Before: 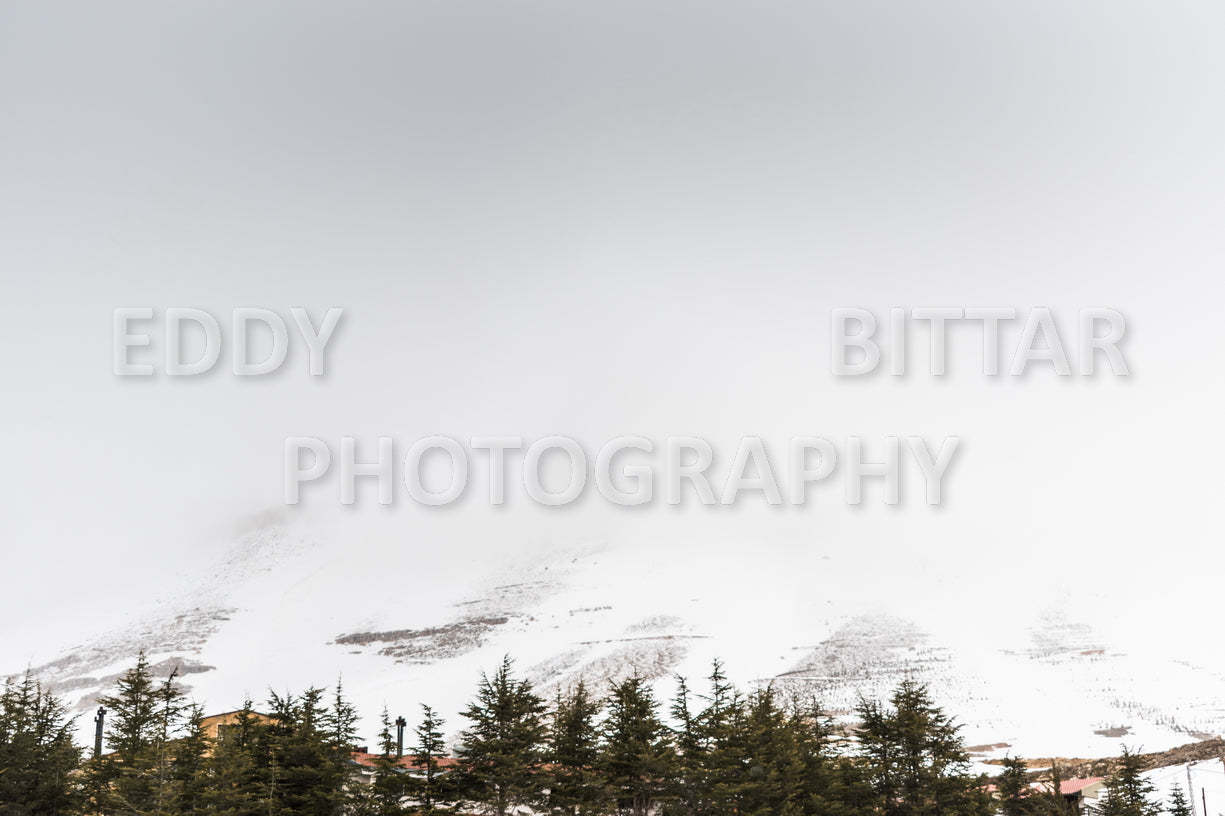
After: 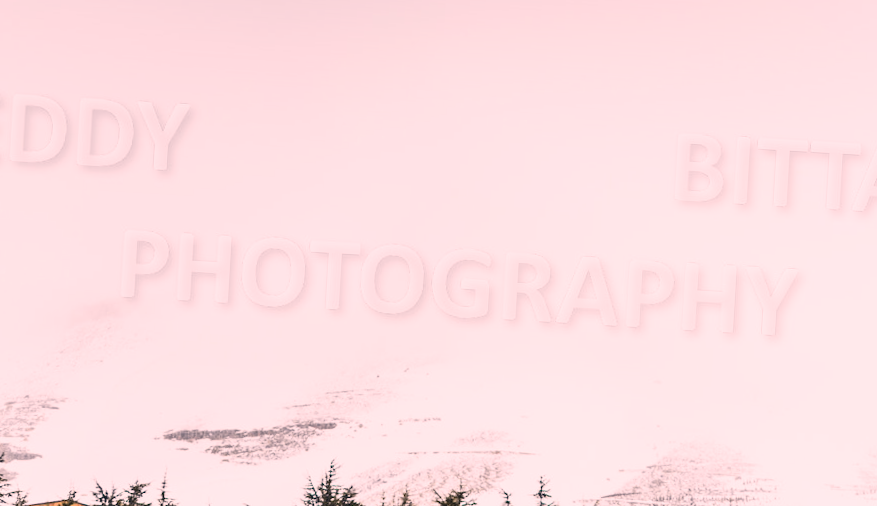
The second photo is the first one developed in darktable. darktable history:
crop and rotate: angle -3.37°, left 9.79%, top 20.73%, right 12.42%, bottom 11.82%
color correction: highlights a* 14.46, highlights b* 5.85, shadows a* -5.53, shadows b* -15.24, saturation 0.85
tone curve: curves: ch0 [(0, 0.012) (0.144, 0.137) (0.326, 0.386) (0.489, 0.573) (0.656, 0.763) (0.849, 0.902) (1, 0.974)]; ch1 [(0, 0) (0.366, 0.367) (0.475, 0.453) (0.487, 0.501) (0.519, 0.527) (0.544, 0.579) (0.562, 0.619) (0.622, 0.694) (1, 1)]; ch2 [(0, 0) (0.333, 0.346) (0.375, 0.375) (0.424, 0.43) (0.476, 0.492) (0.502, 0.503) (0.533, 0.541) (0.572, 0.615) (0.605, 0.656) (0.641, 0.709) (1, 1)], color space Lab, independent channels, preserve colors none
